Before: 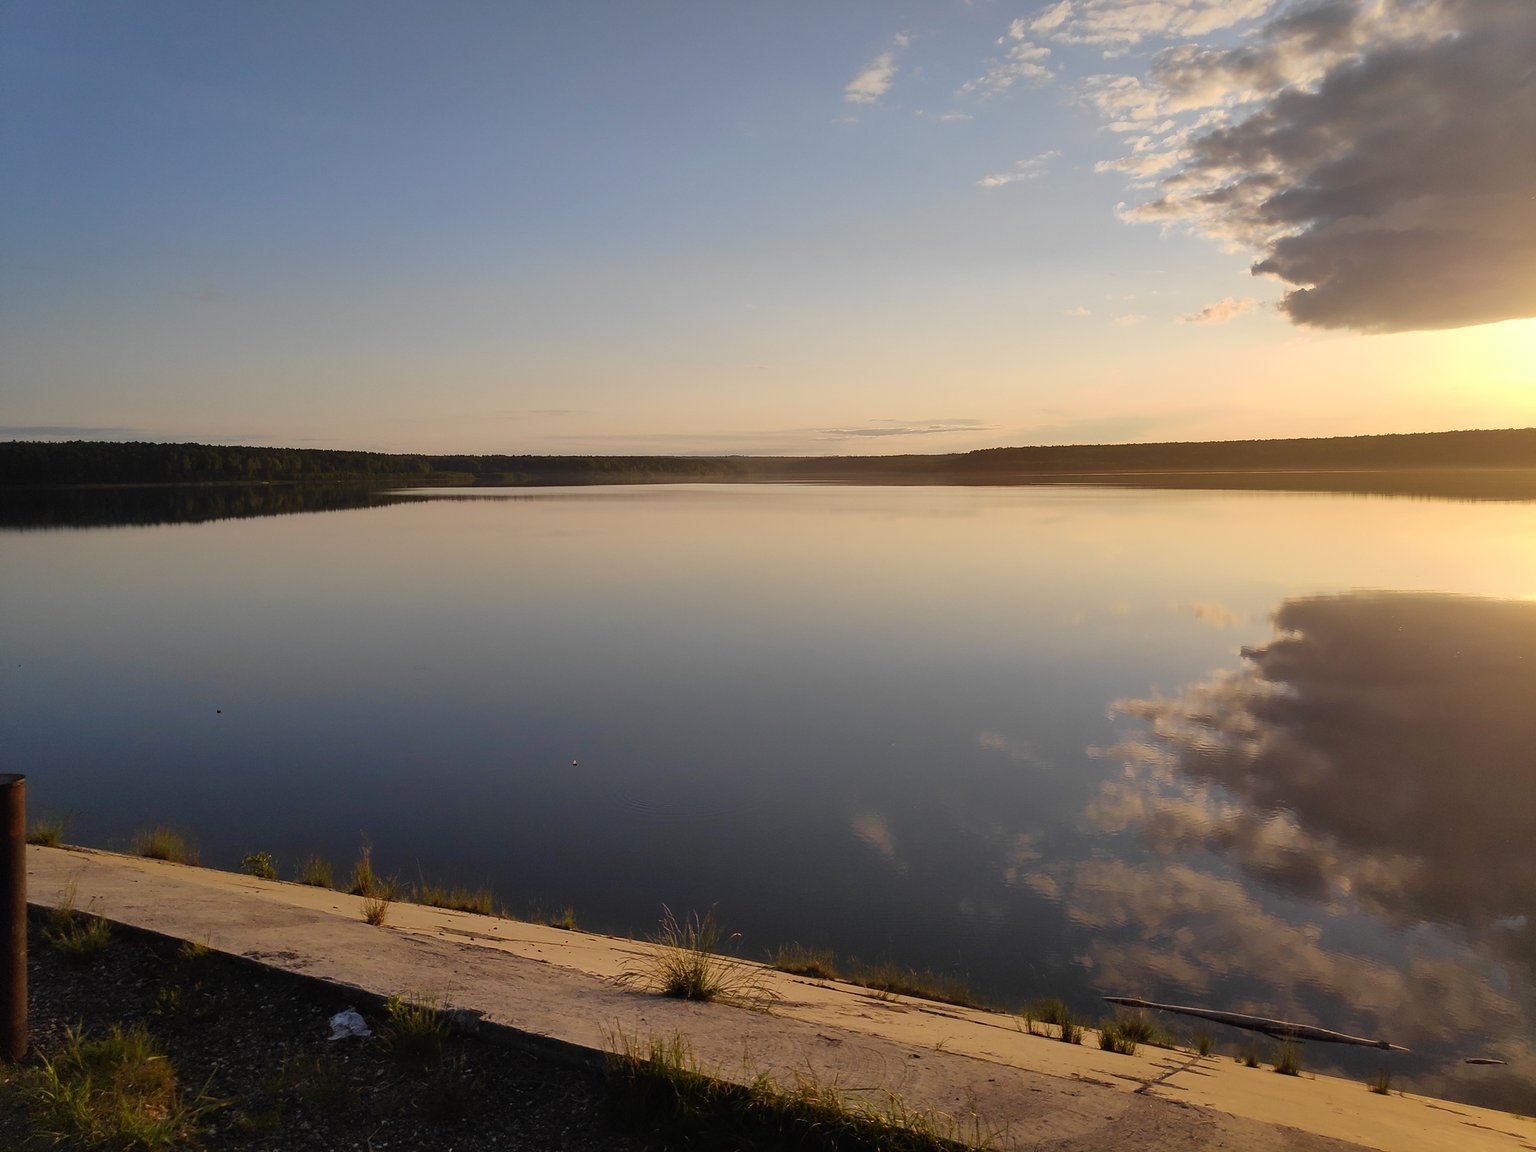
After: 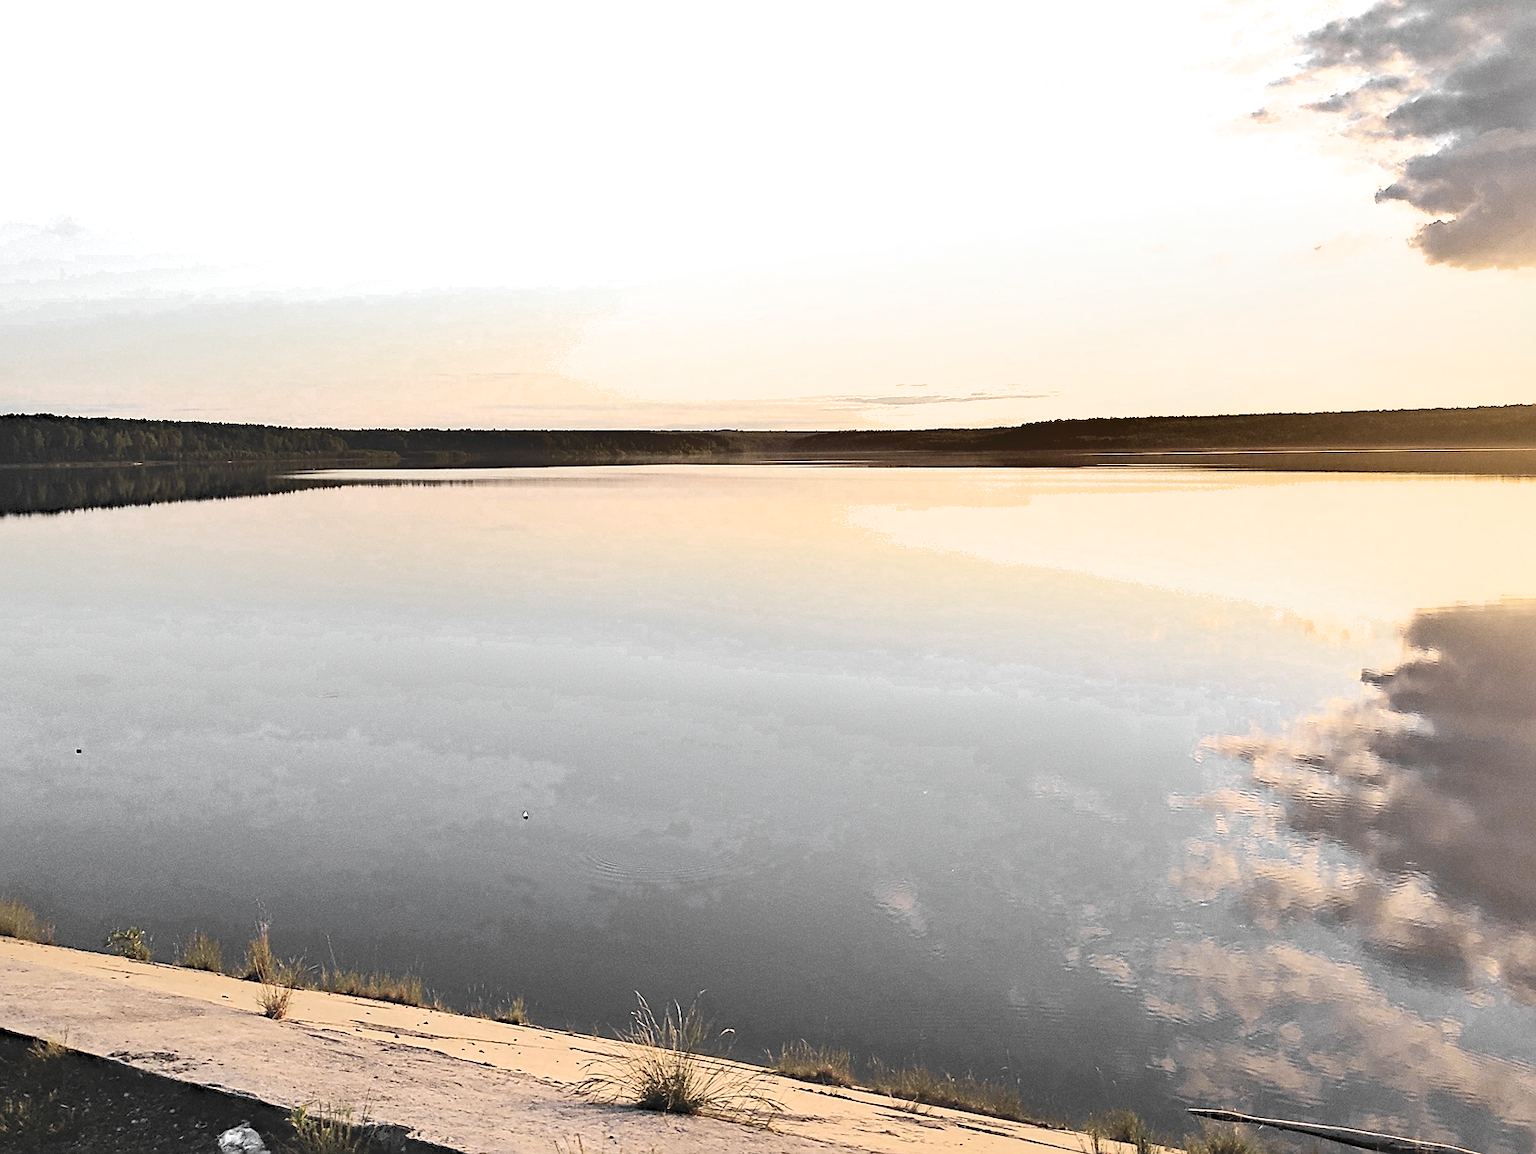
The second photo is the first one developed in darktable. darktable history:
shadows and highlights: shadows 6.01, soften with gaussian
exposure: black level correction -0.002, exposure 1.338 EV, compensate highlight preservation false
crop and rotate: left 10.187%, top 9.892%, right 10.092%, bottom 10.161%
color zones: curves: ch0 [(0, 0.613) (0.01, 0.613) (0.245, 0.448) (0.498, 0.529) (0.642, 0.665) (0.879, 0.777) (0.99, 0.613)]; ch1 [(0, 0.035) (0.121, 0.189) (0.259, 0.197) (0.415, 0.061) (0.589, 0.022) (0.732, 0.022) (0.857, 0.026) (0.991, 0.053)]
sharpen: on, module defaults
contrast brightness saturation: contrast 0.236, brightness 0.27, saturation 0.374
haze removal: strength 0.294, distance 0.253, compatibility mode true, adaptive false
